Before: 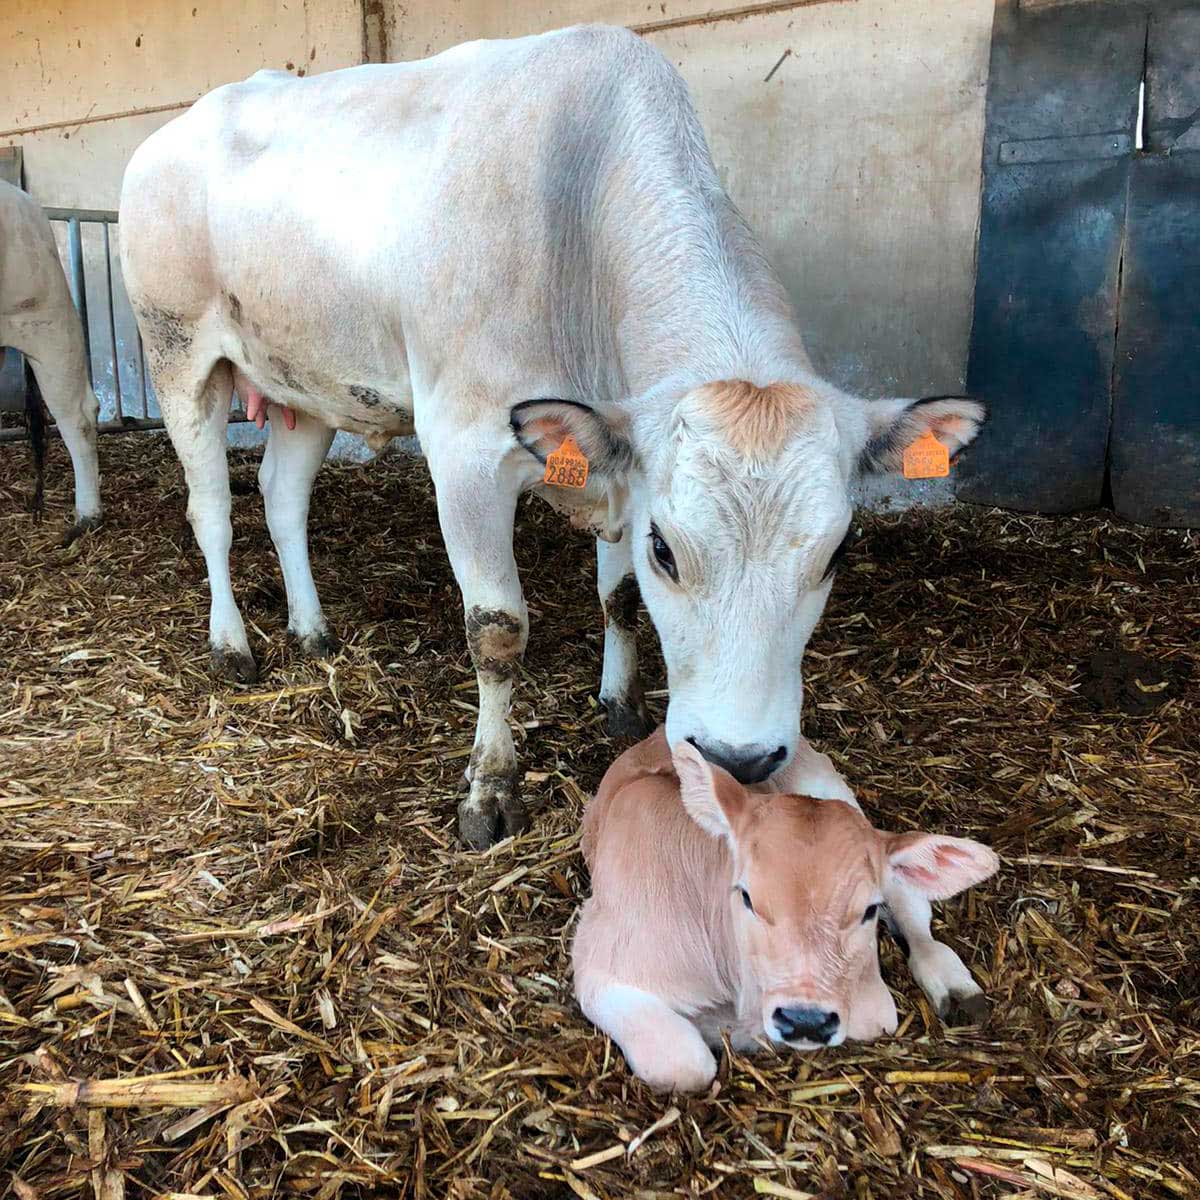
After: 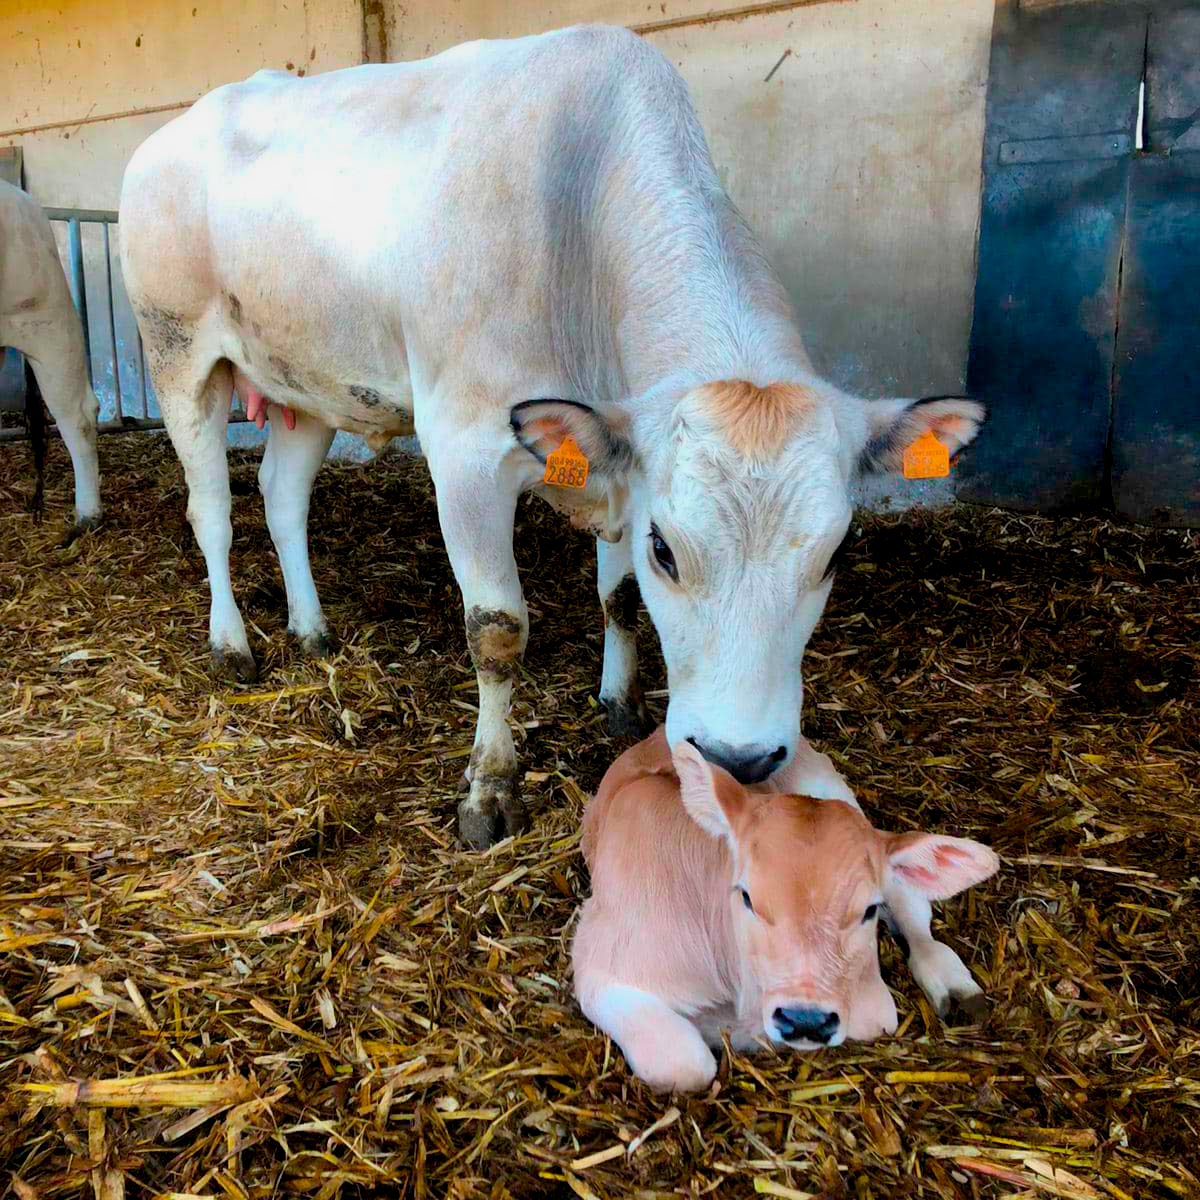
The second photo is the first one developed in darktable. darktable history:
color balance rgb: linear chroma grading › global chroma 15%, perceptual saturation grading › global saturation 30%
contrast equalizer: octaves 7, y [[0.502, 0.505, 0.512, 0.529, 0.564, 0.588], [0.5 ×6], [0.502, 0.505, 0.512, 0.529, 0.564, 0.588], [0, 0.001, 0.001, 0.004, 0.008, 0.011], [0, 0.001, 0.001, 0.004, 0.008, 0.011]], mix -1
exposure: black level correction 0.009, exposure -0.159 EV, compensate highlight preservation false
